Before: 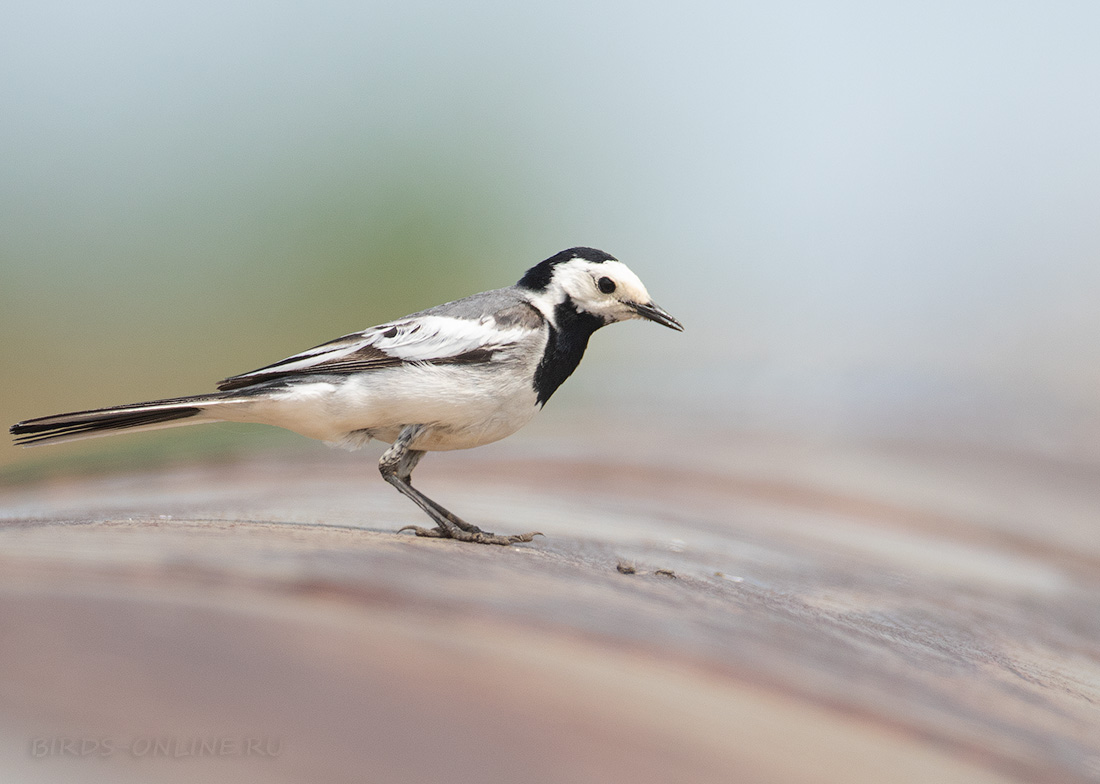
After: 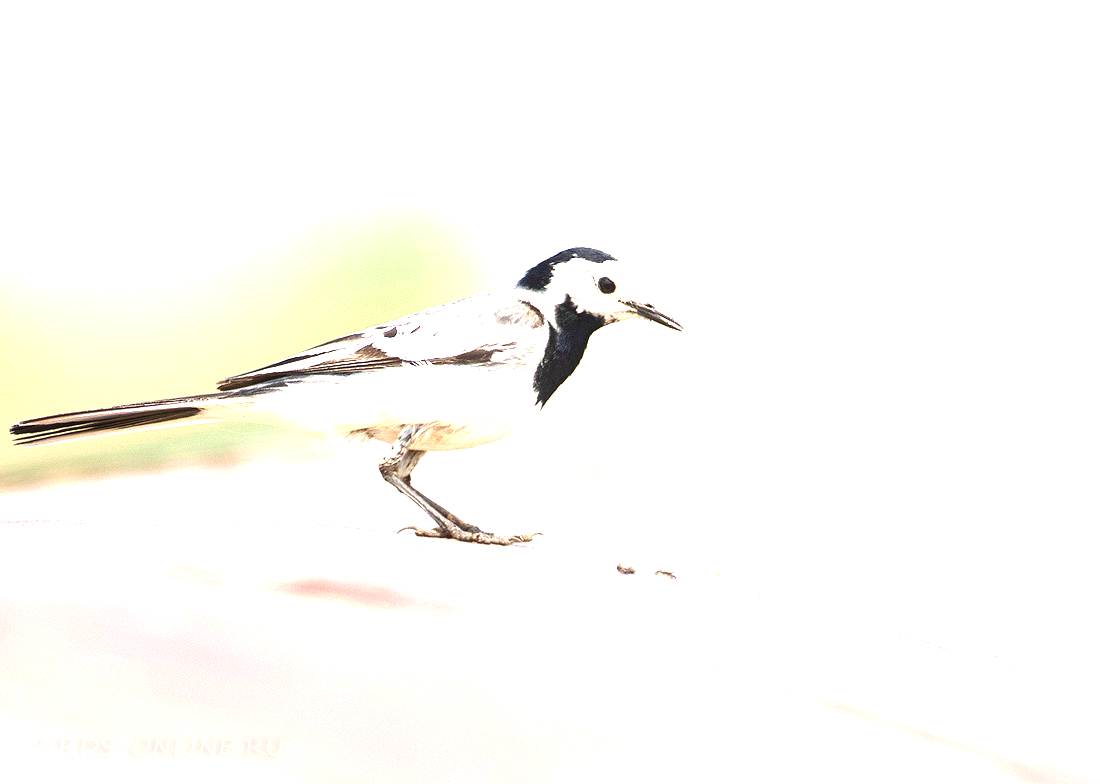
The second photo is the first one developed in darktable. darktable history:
rotate and perspective: automatic cropping off
exposure: exposure 1.5 EV, compensate highlight preservation false
color balance rgb: shadows lift › luminance -20%, power › hue 72.24°, highlights gain › luminance 15%, global offset › hue 171.6°, perceptual saturation grading › highlights -15%, perceptual saturation grading › shadows 25%, global vibrance 35%, contrast 10%
velvia: on, module defaults
